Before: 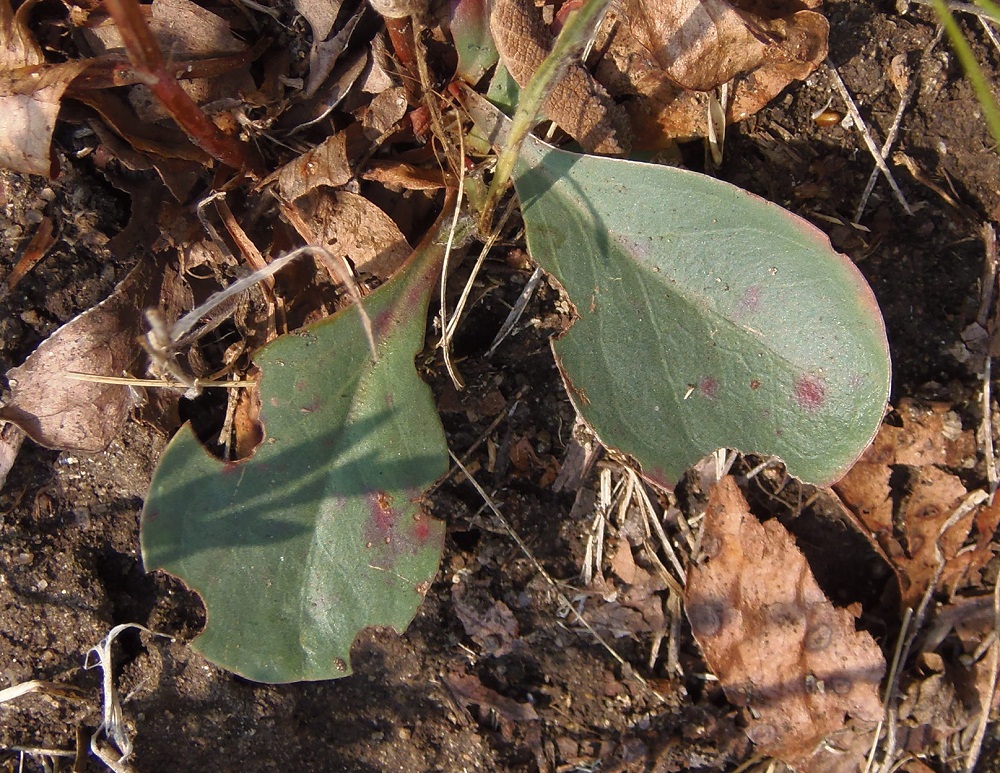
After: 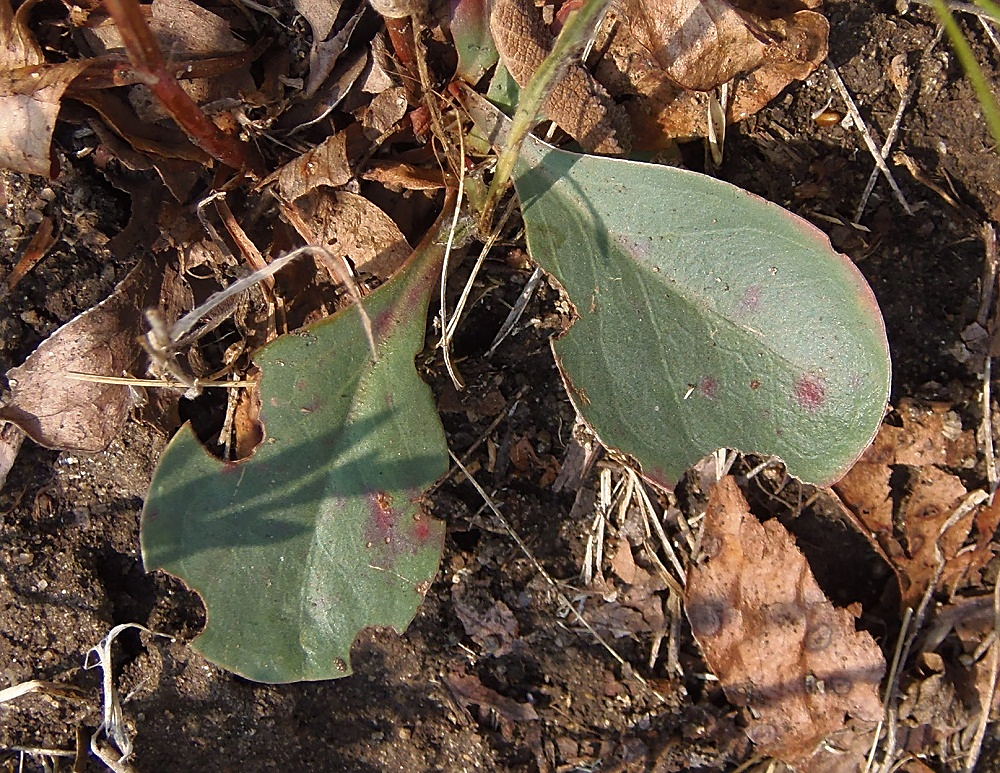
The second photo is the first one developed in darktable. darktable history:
sharpen: radius 1.934
